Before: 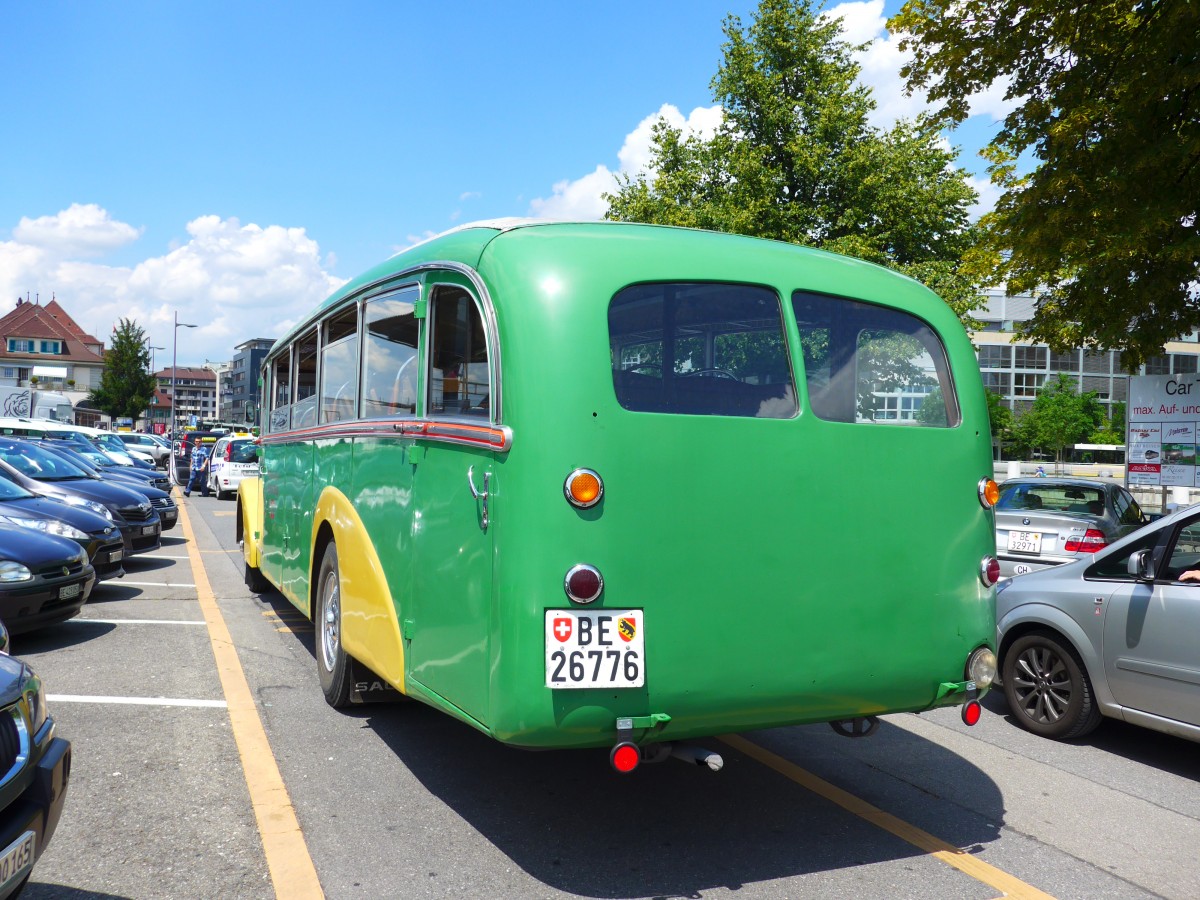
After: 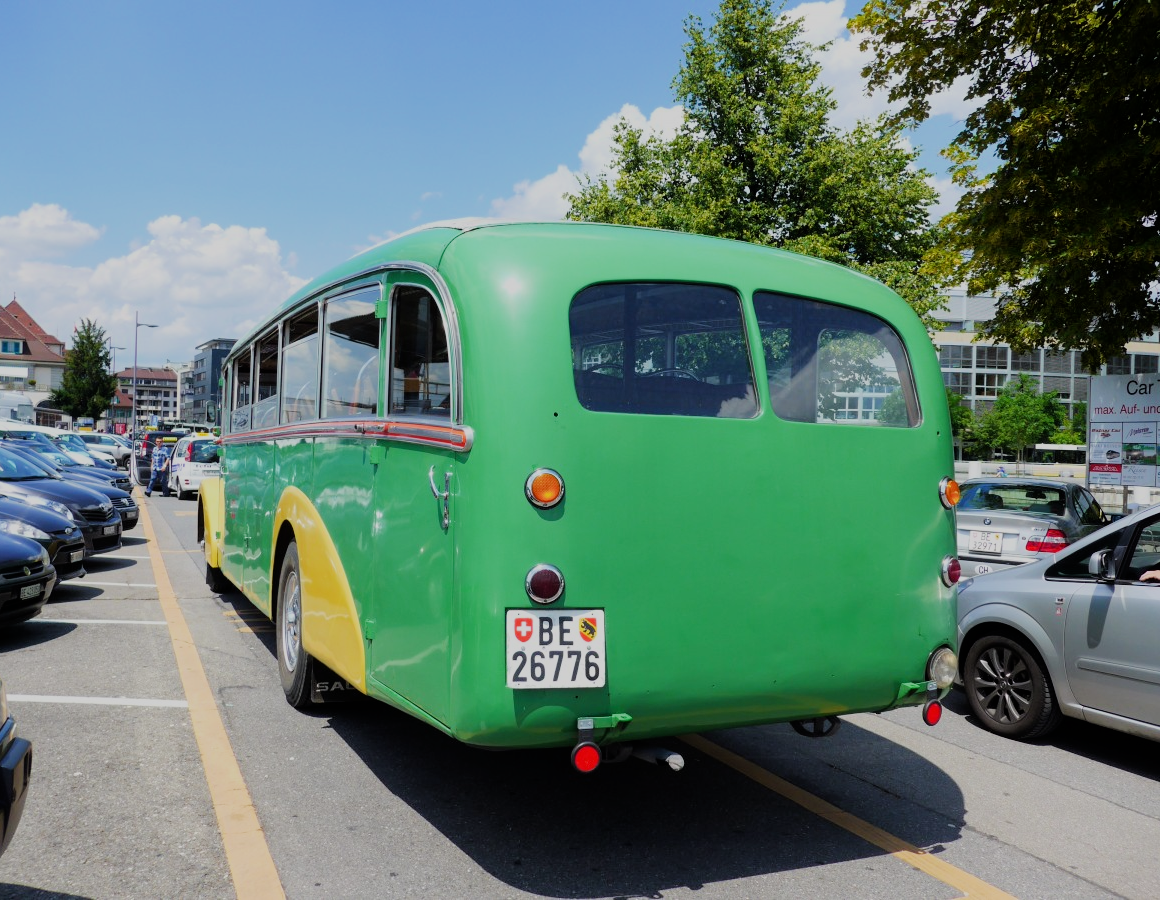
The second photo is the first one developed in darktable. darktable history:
crop and rotate: left 3.26%
filmic rgb: black relative exposure -7.15 EV, white relative exposure 5.39 EV, hardness 3.03
